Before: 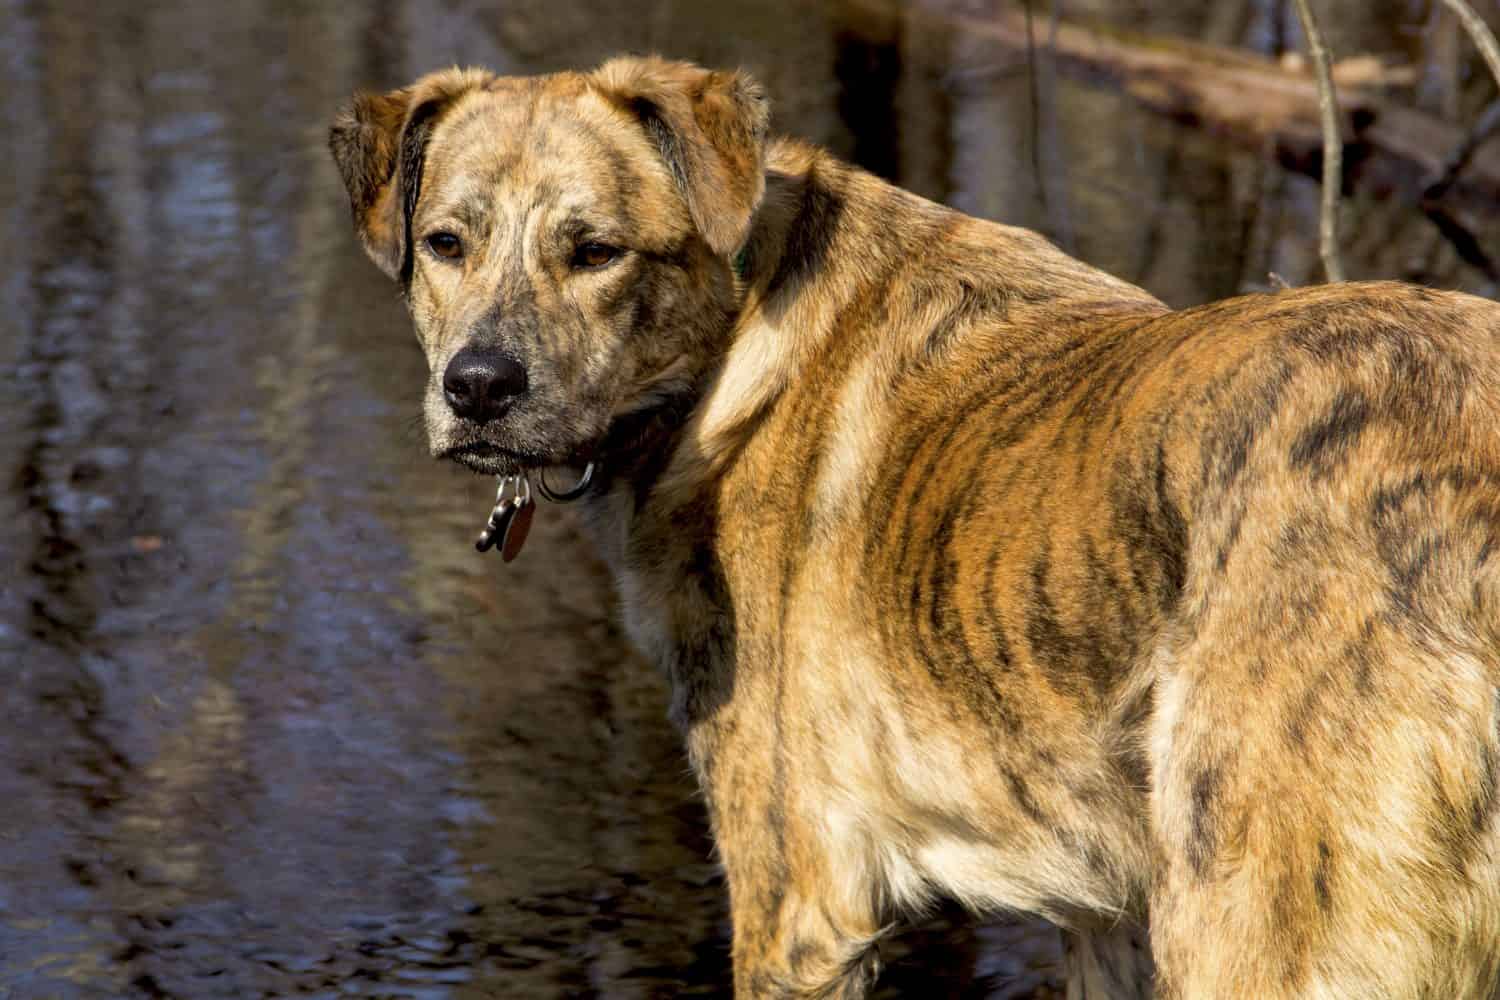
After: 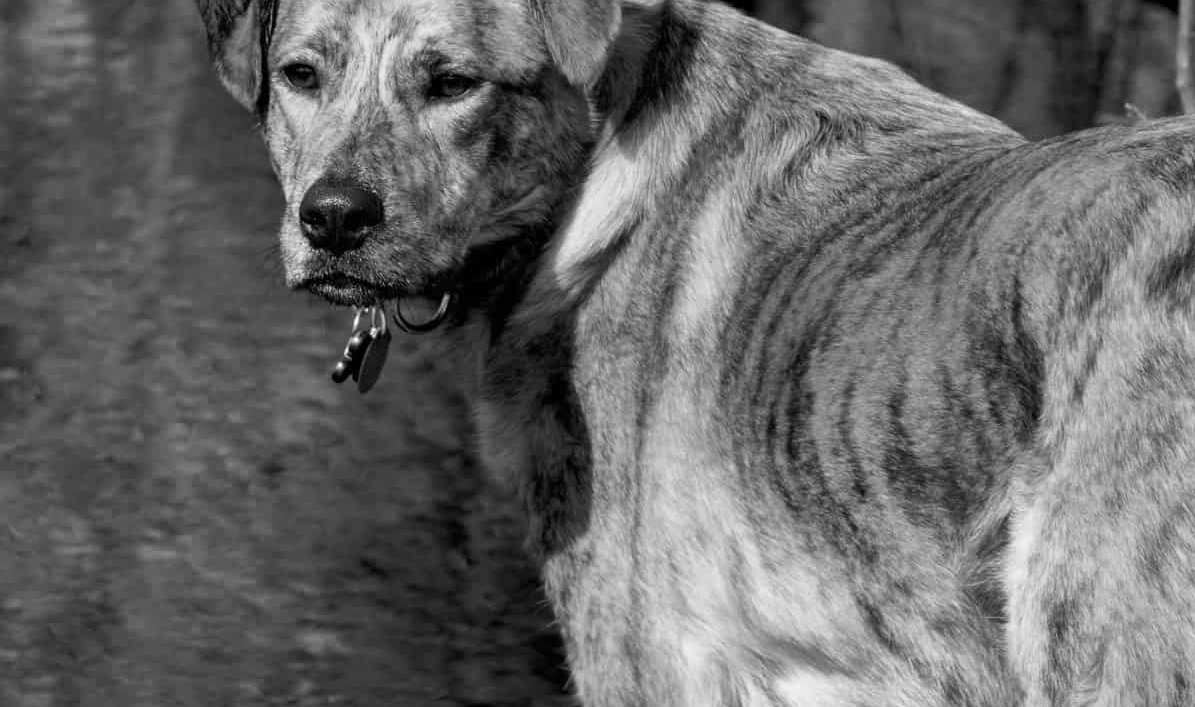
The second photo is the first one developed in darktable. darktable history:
crop: left 9.63%, top 16.908%, right 10.685%, bottom 12.338%
color zones: curves: ch0 [(0, 0.613) (0.01, 0.613) (0.245, 0.448) (0.498, 0.529) (0.642, 0.665) (0.879, 0.777) (0.99, 0.613)]; ch1 [(0, 0) (0.143, 0) (0.286, 0) (0.429, 0) (0.571, 0) (0.714, 0) (0.857, 0)]
